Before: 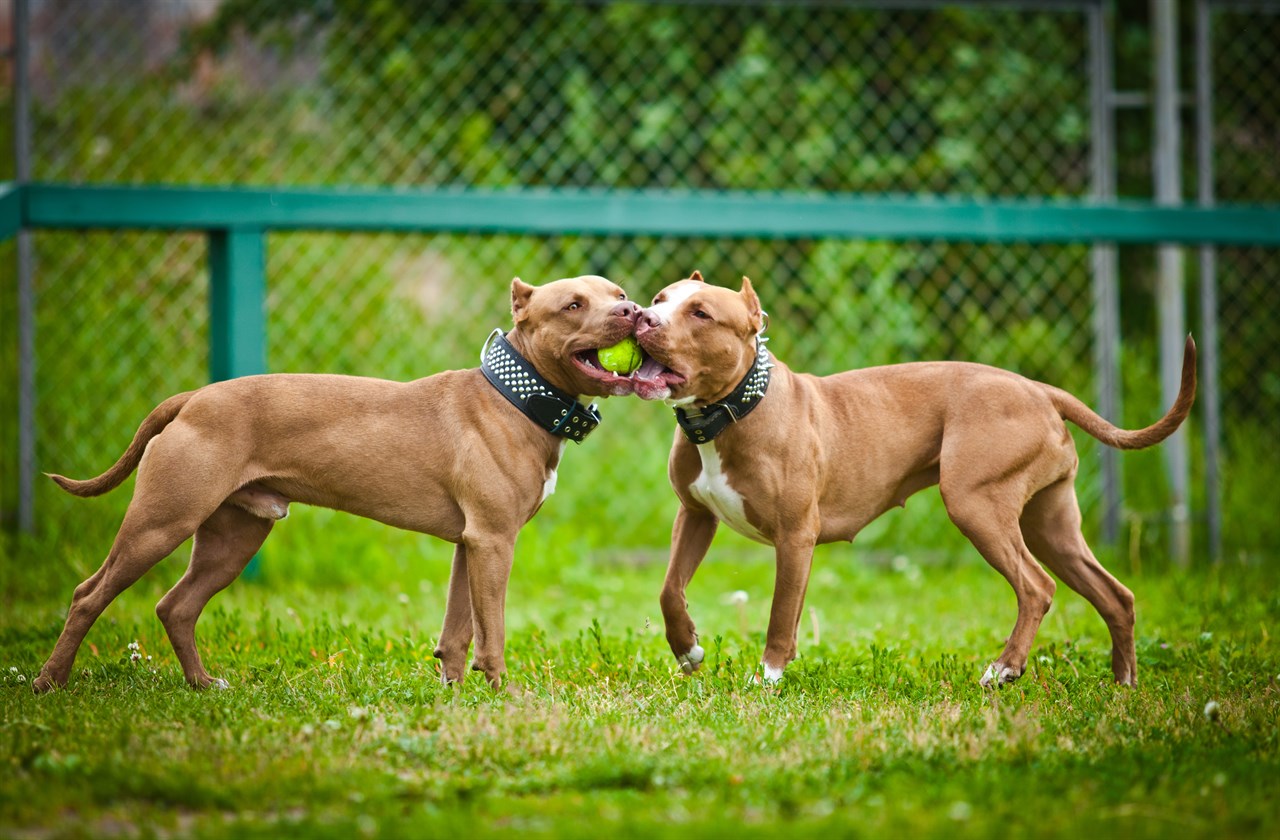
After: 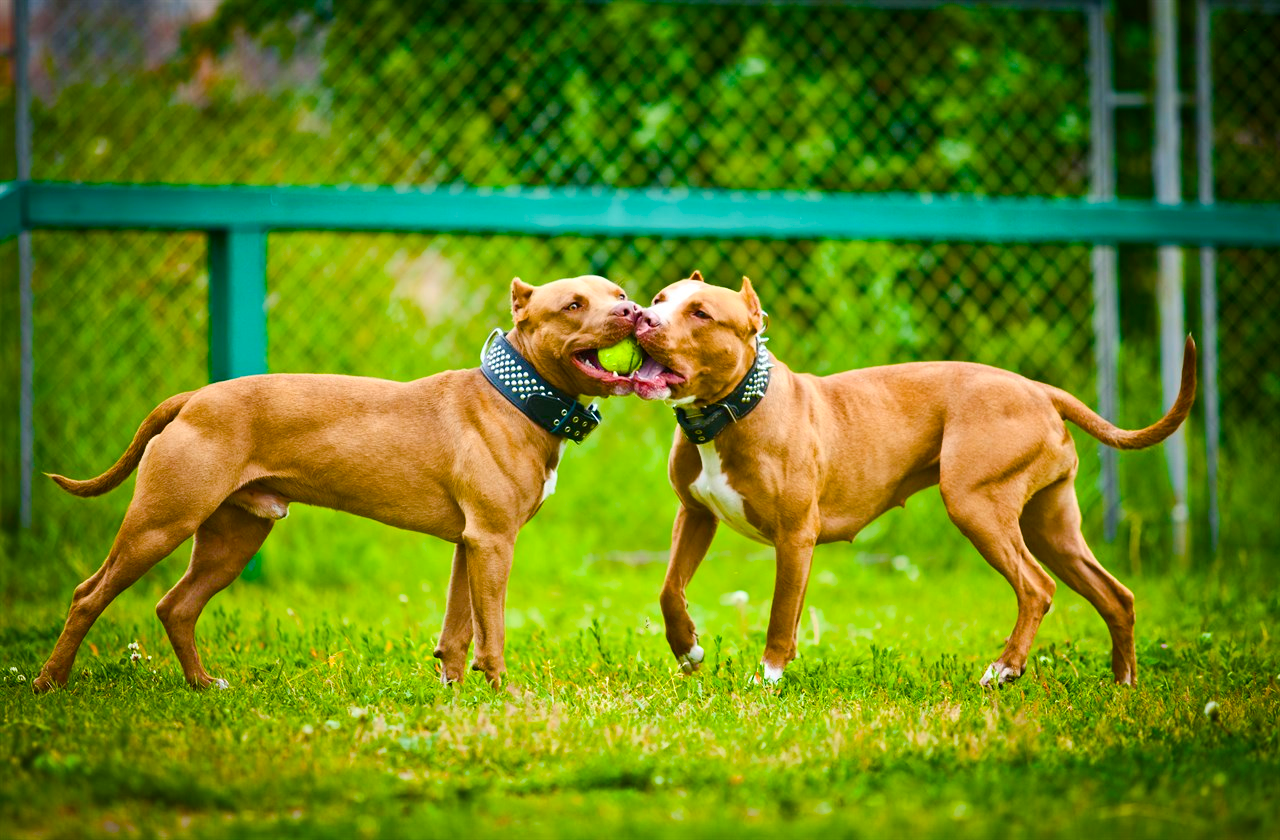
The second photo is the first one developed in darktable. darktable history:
contrast brightness saturation: contrast 0.155, brightness 0.051
color balance rgb: shadows lift › chroma 2.032%, shadows lift › hue 216.11°, global offset › hue 172.26°, perceptual saturation grading › global saturation 34.725%, perceptual saturation grading › highlights -29.885%, perceptual saturation grading › shadows 35.365%, perceptual brilliance grading › global brilliance 2.616%, perceptual brilliance grading › highlights -2.45%, perceptual brilliance grading › shadows 3.772%, global vibrance 41.172%
